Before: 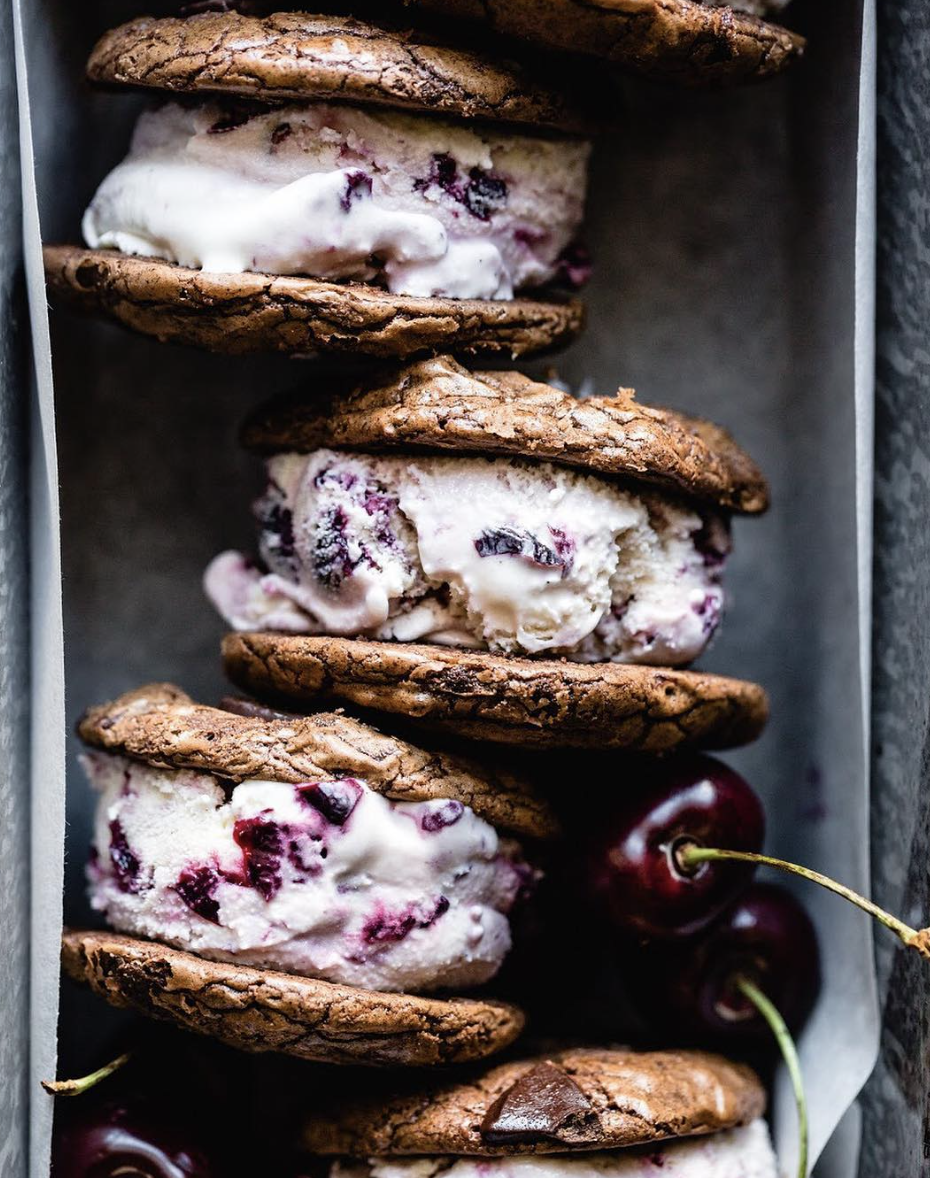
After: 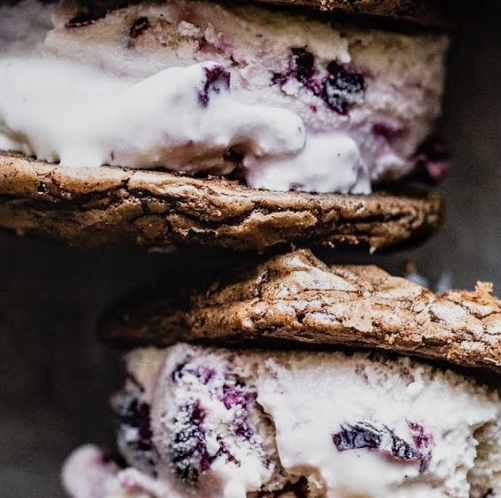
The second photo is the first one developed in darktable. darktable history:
local contrast: on, module defaults
sigmoid: contrast 1.22, skew 0.65
crop: left 15.306%, top 9.065%, right 30.789%, bottom 48.638%
